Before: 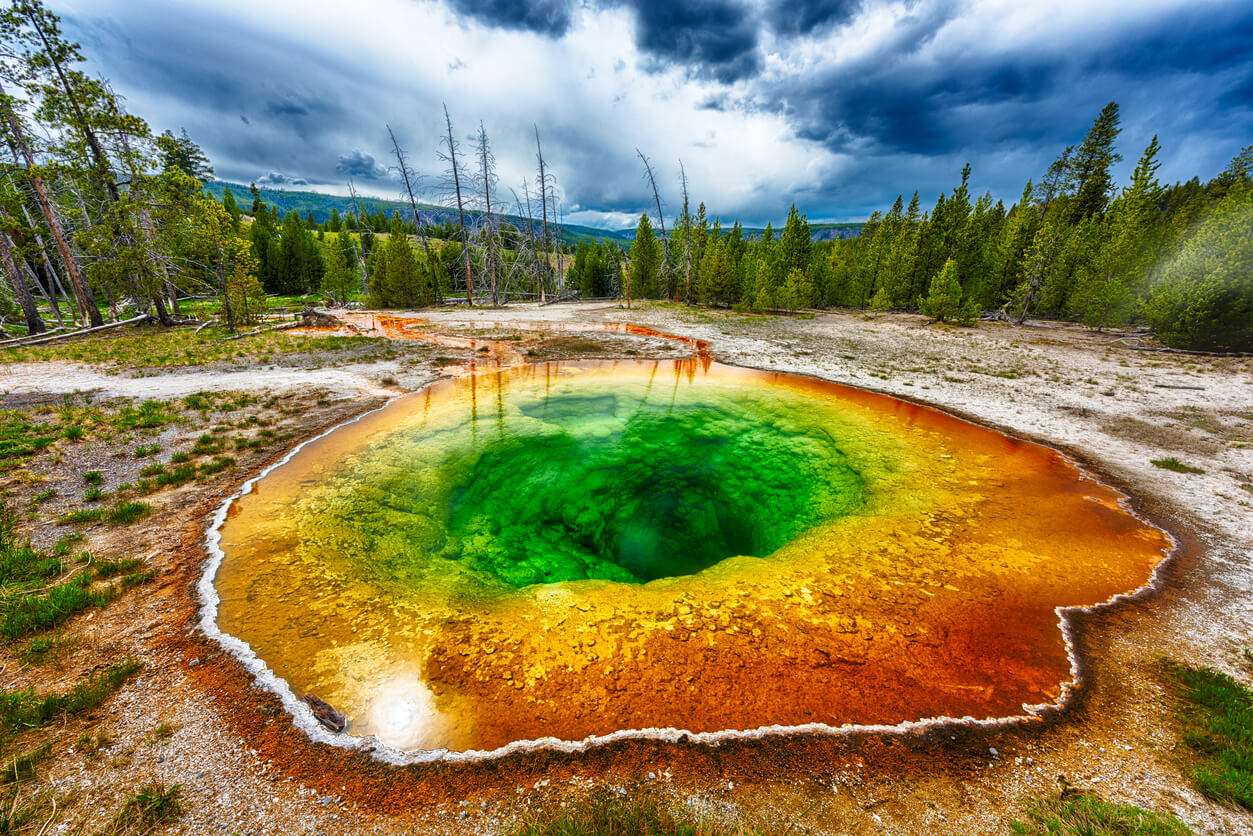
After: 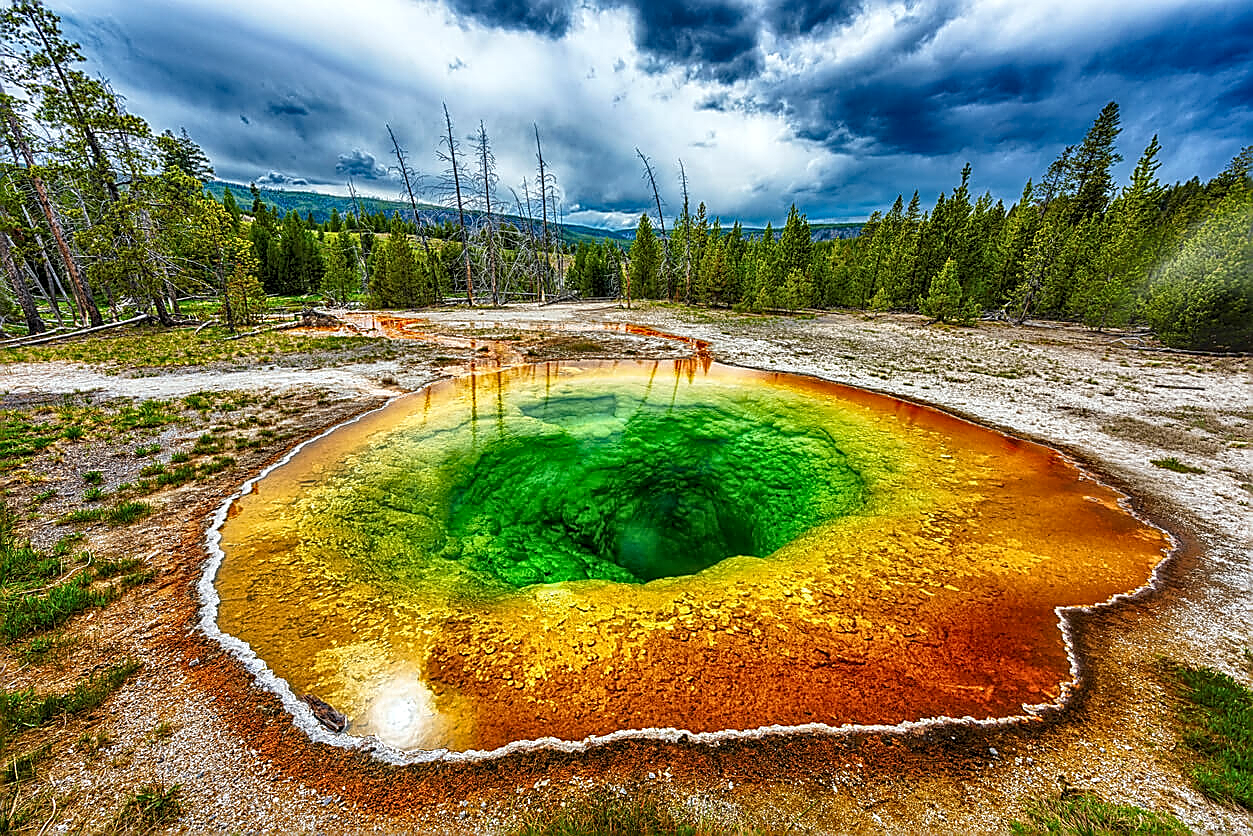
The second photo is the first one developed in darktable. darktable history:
sharpen: radius 1.685, amount 1.294
white balance: red 0.978, blue 0.999
local contrast: on, module defaults
haze removal: compatibility mode true, adaptive false
